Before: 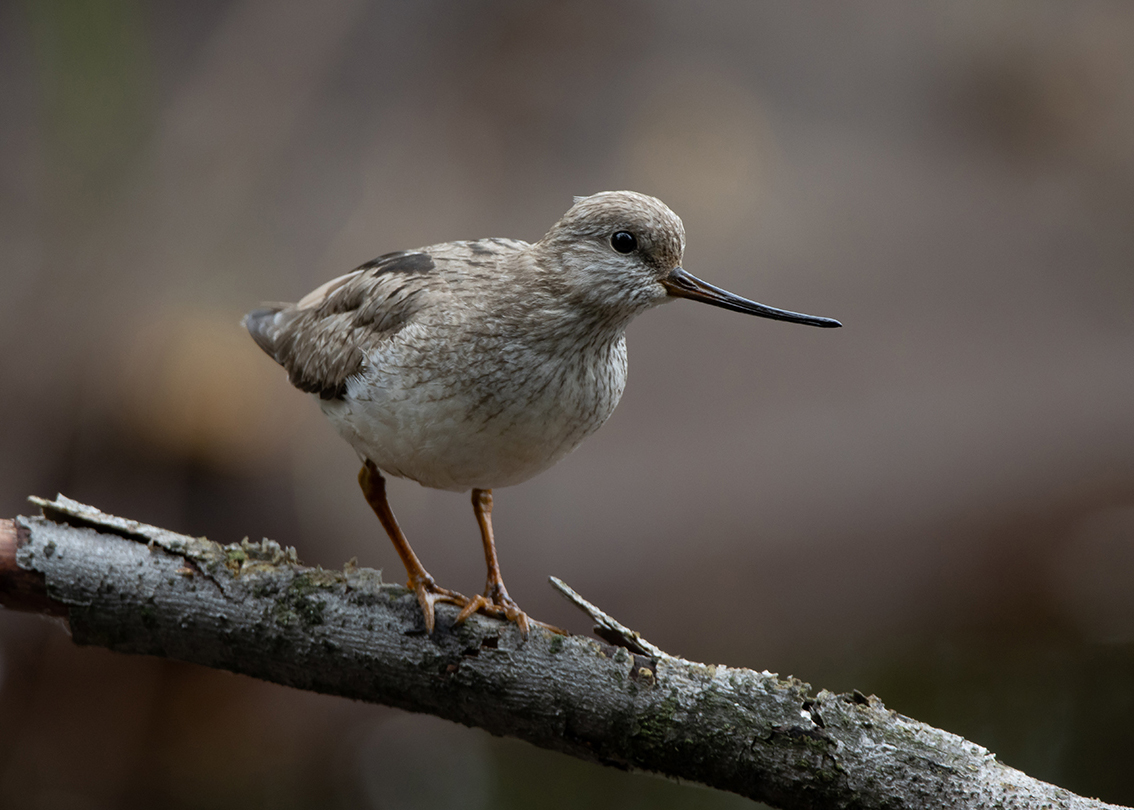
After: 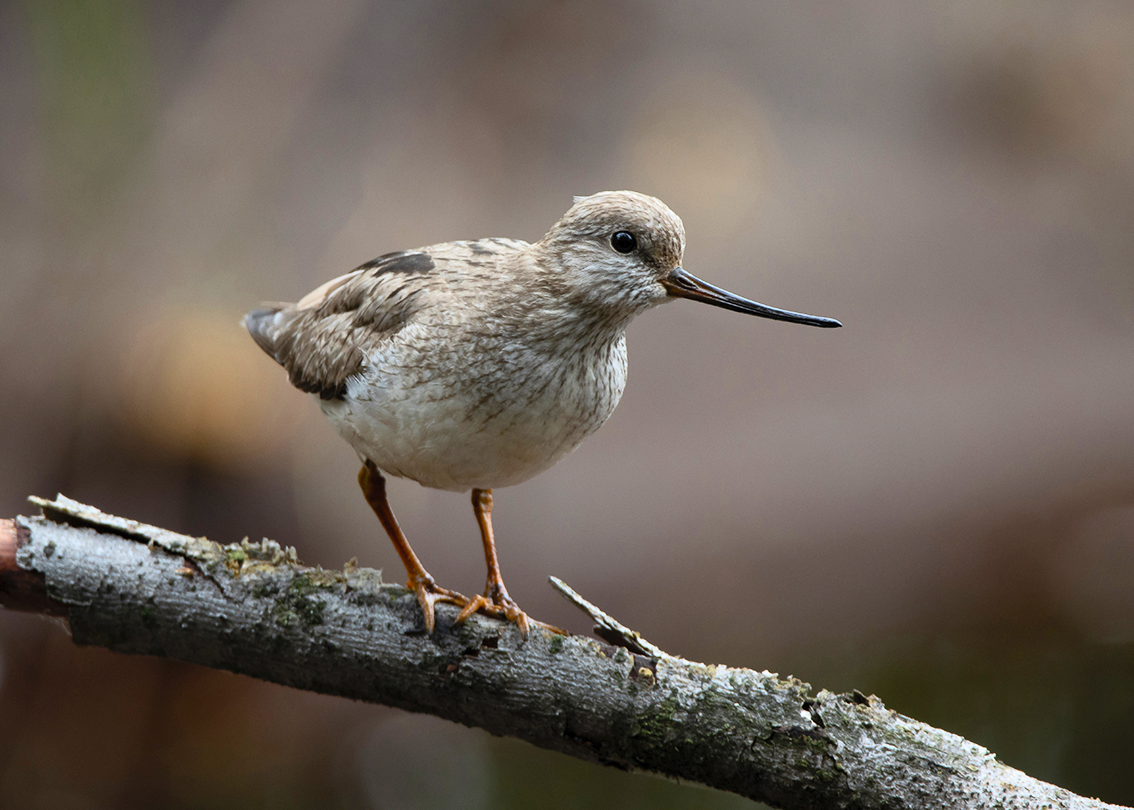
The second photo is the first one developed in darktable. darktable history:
contrast brightness saturation: contrast 0.243, brightness 0.25, saturation 0.392
